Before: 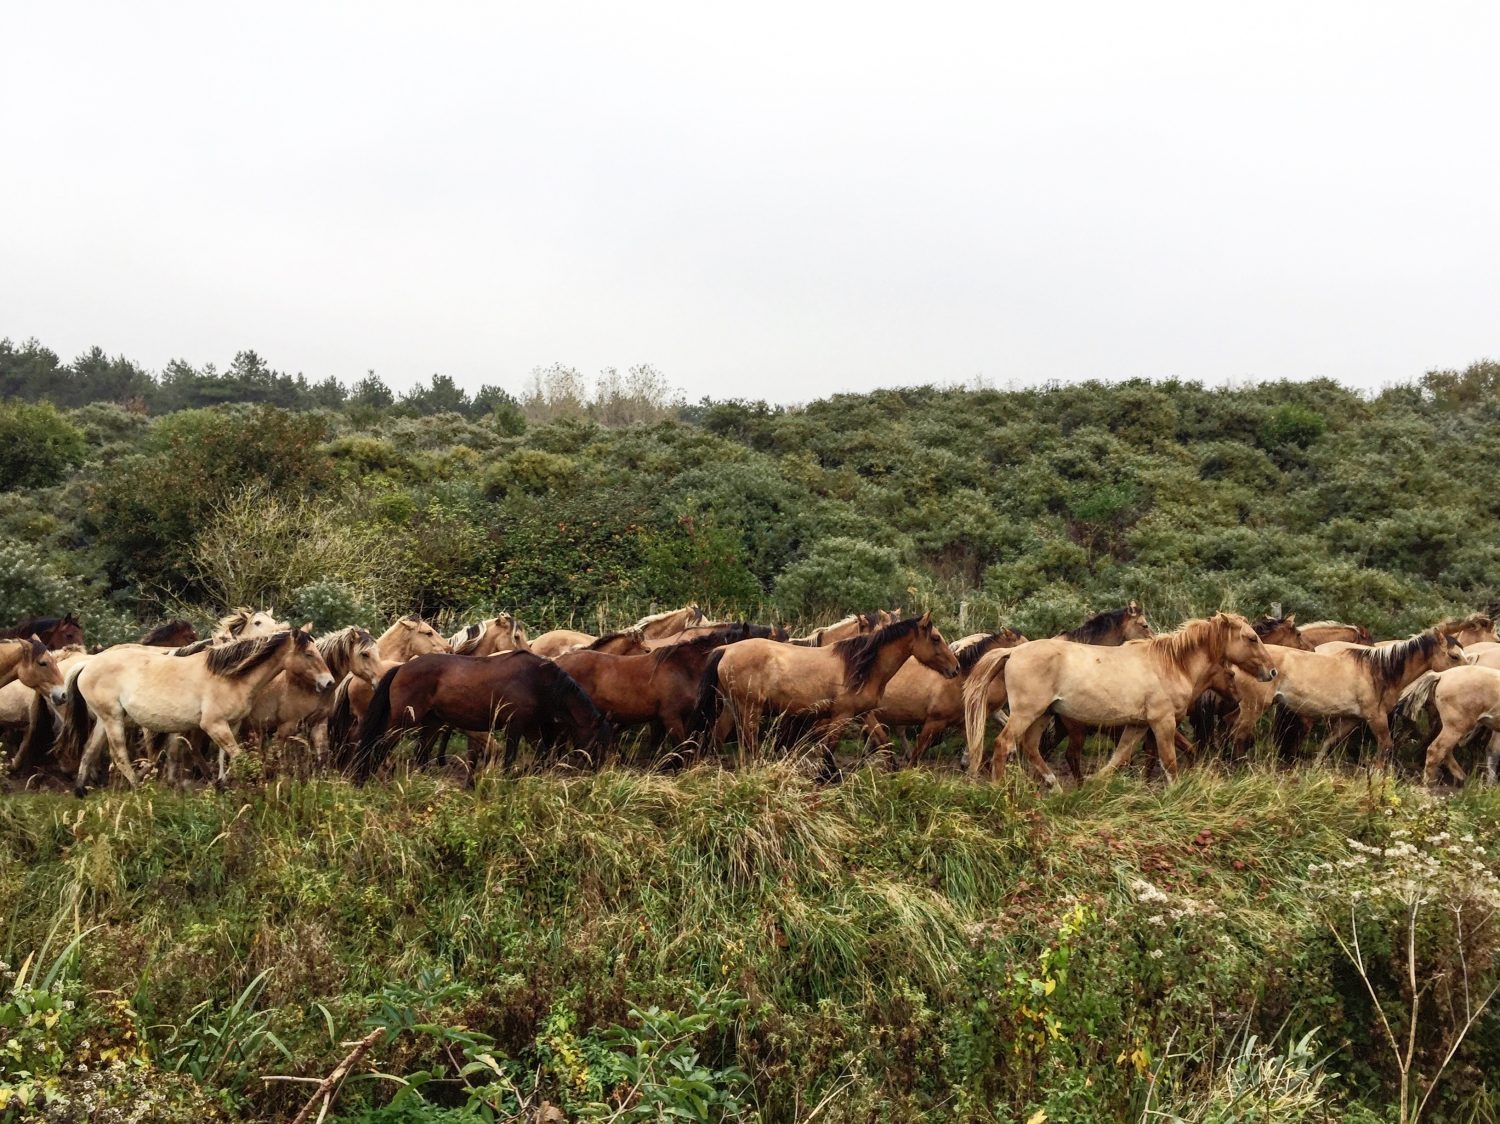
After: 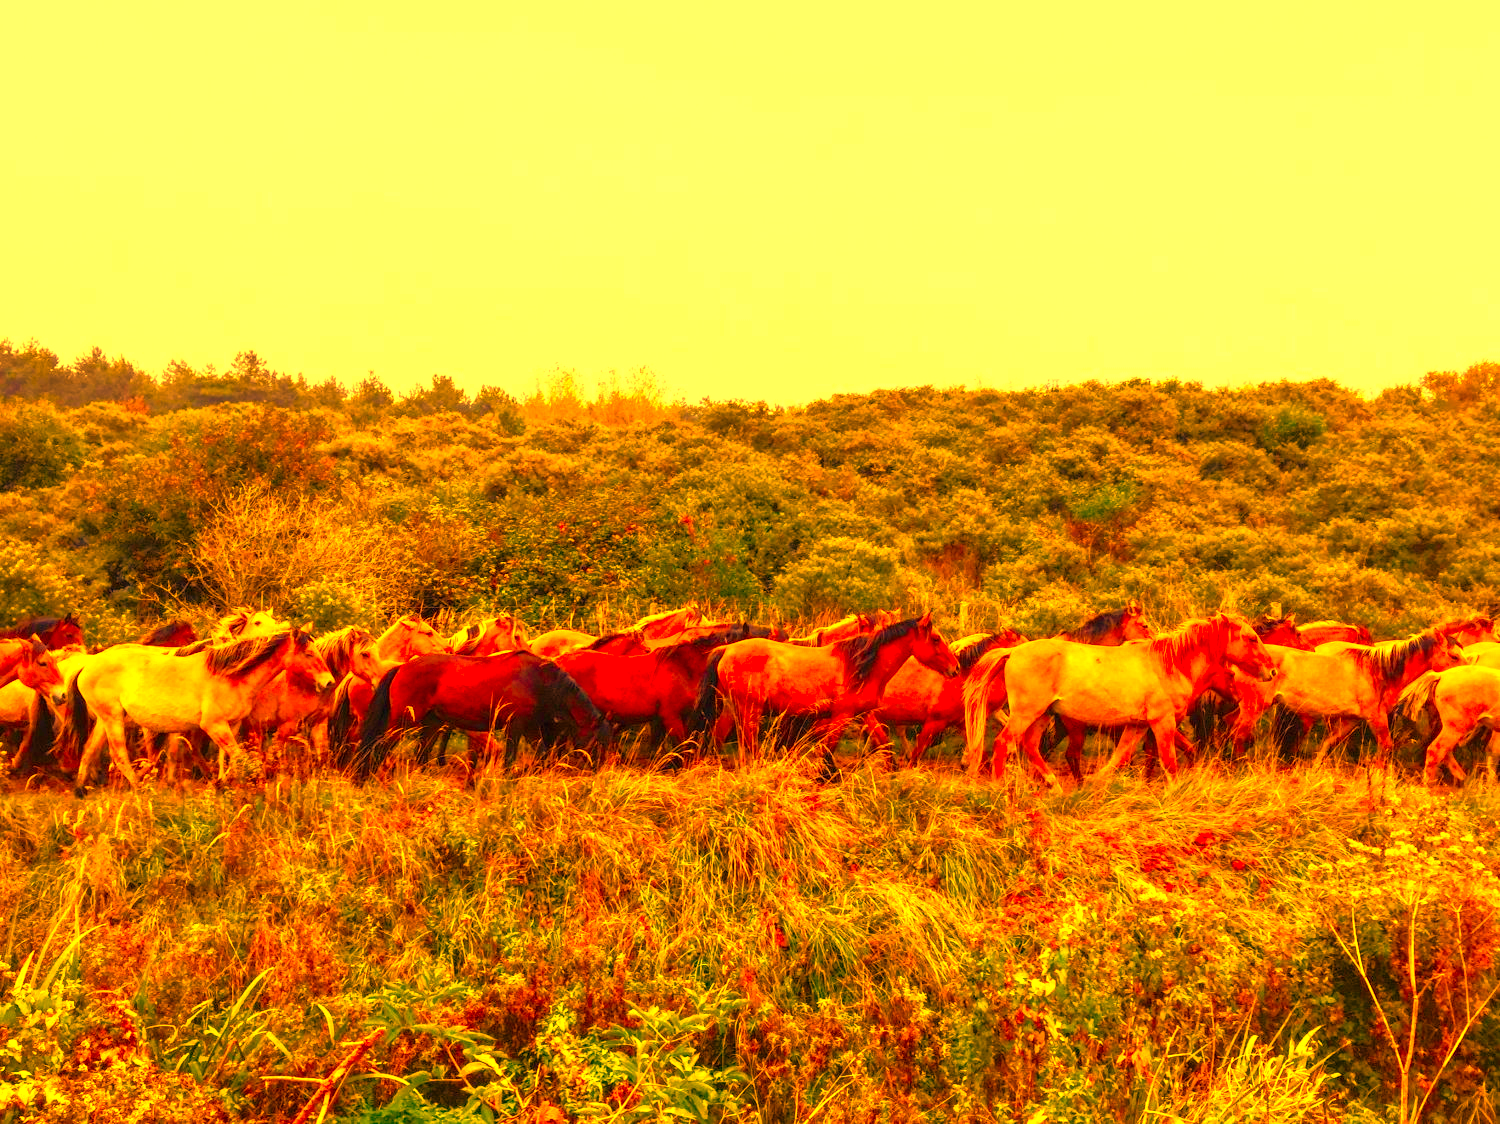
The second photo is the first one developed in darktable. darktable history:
rgb curve: curves: ch0 [(0, 0) (0.053, 0.068) (0.122, 0.128) (1, 1)]
exposure: black level correction 0, exposure 1 EV, compensate exposure bias true, compensate highlight preservation false
white balance: red 1.467, blue 0.684
color correction: saturation 1.8
